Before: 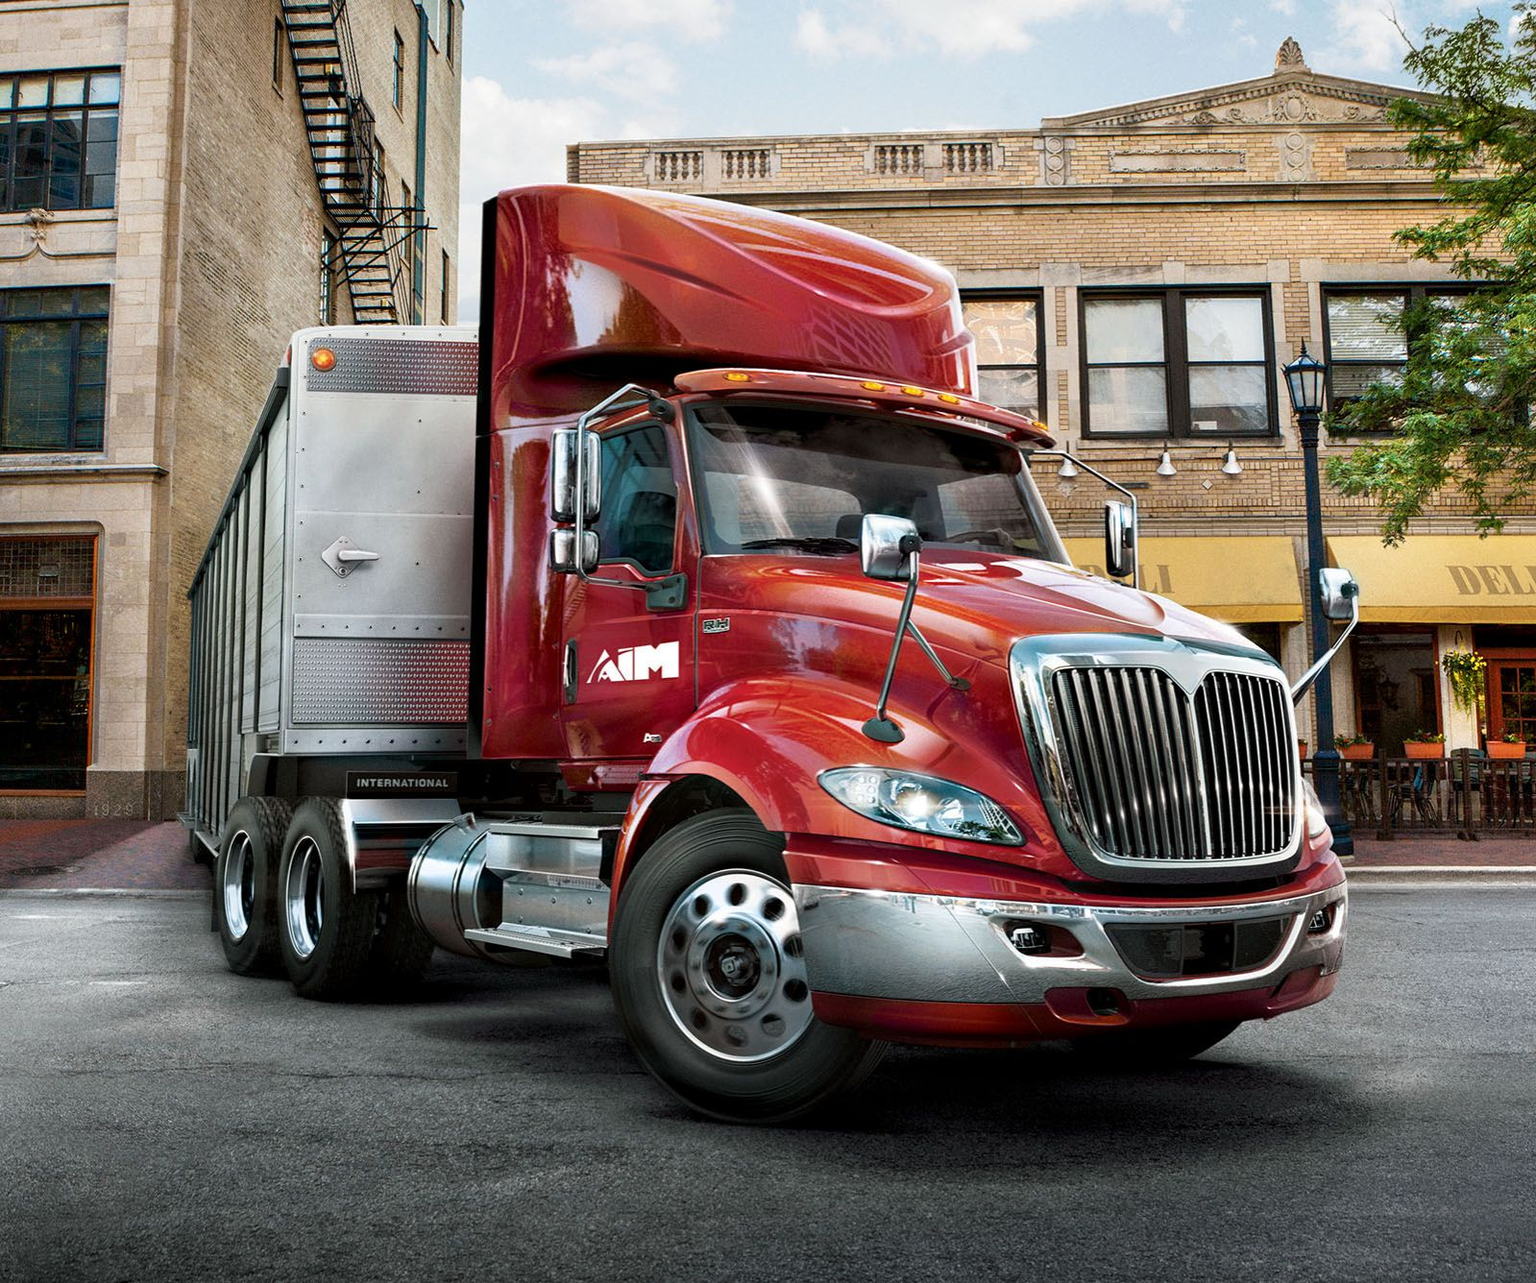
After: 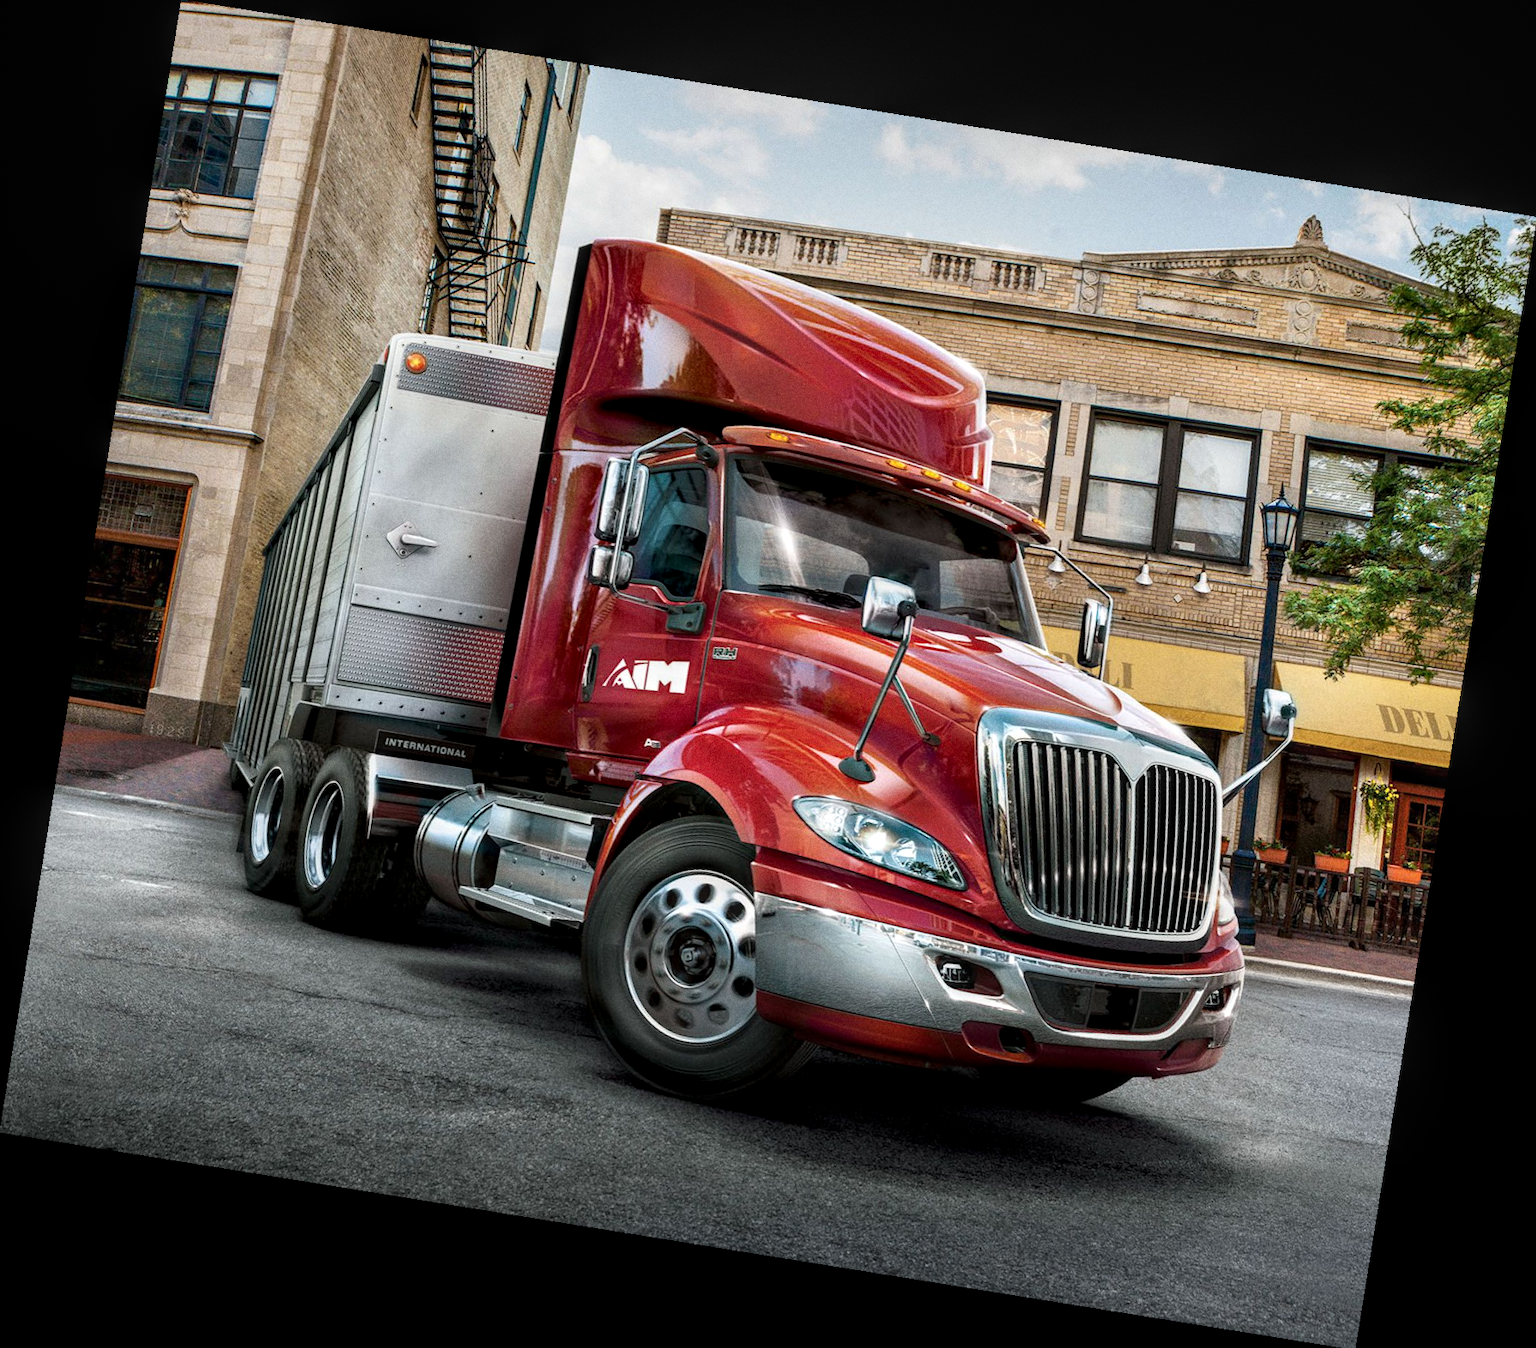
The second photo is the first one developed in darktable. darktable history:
local contrast: detail 130%
rotate and perspective: rotation 9.12°, automatic cropping off
contrast equalizer: y [[0.5 ×4, 0.483, 0.43], [0.5 ×6], [0.5 ×6], [0 ×6], [0 ×6]]
grain: coarseness 0.09 ISO
